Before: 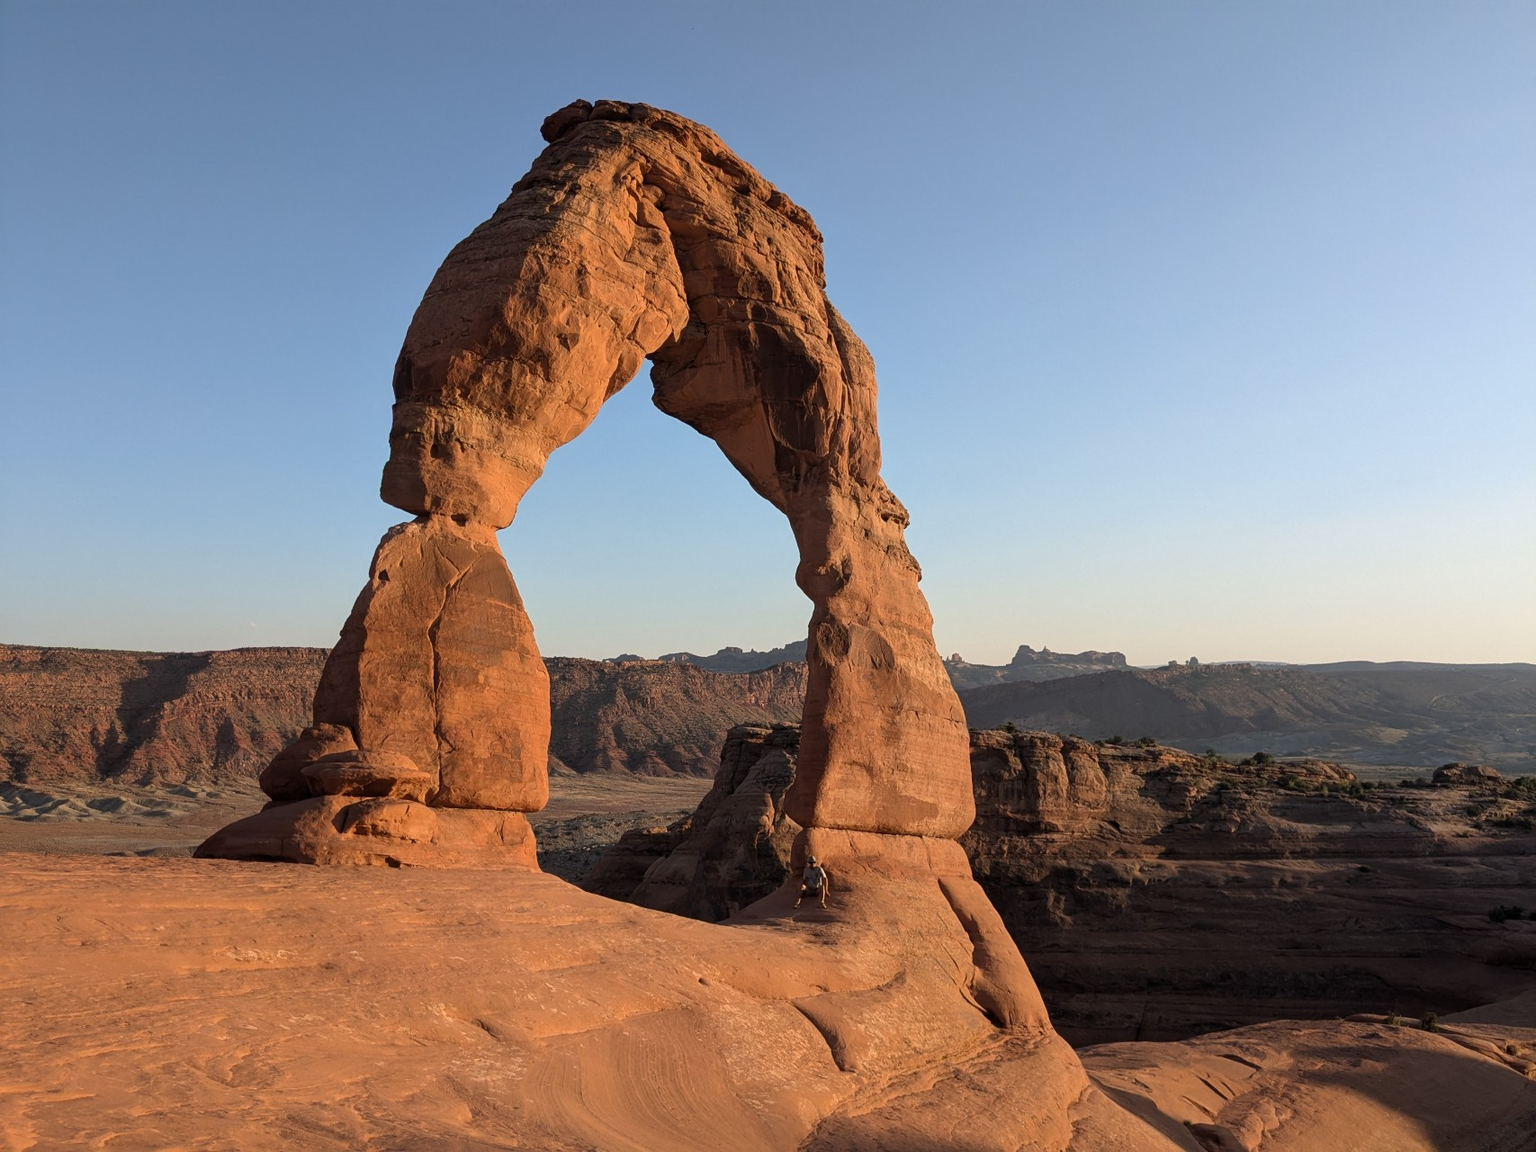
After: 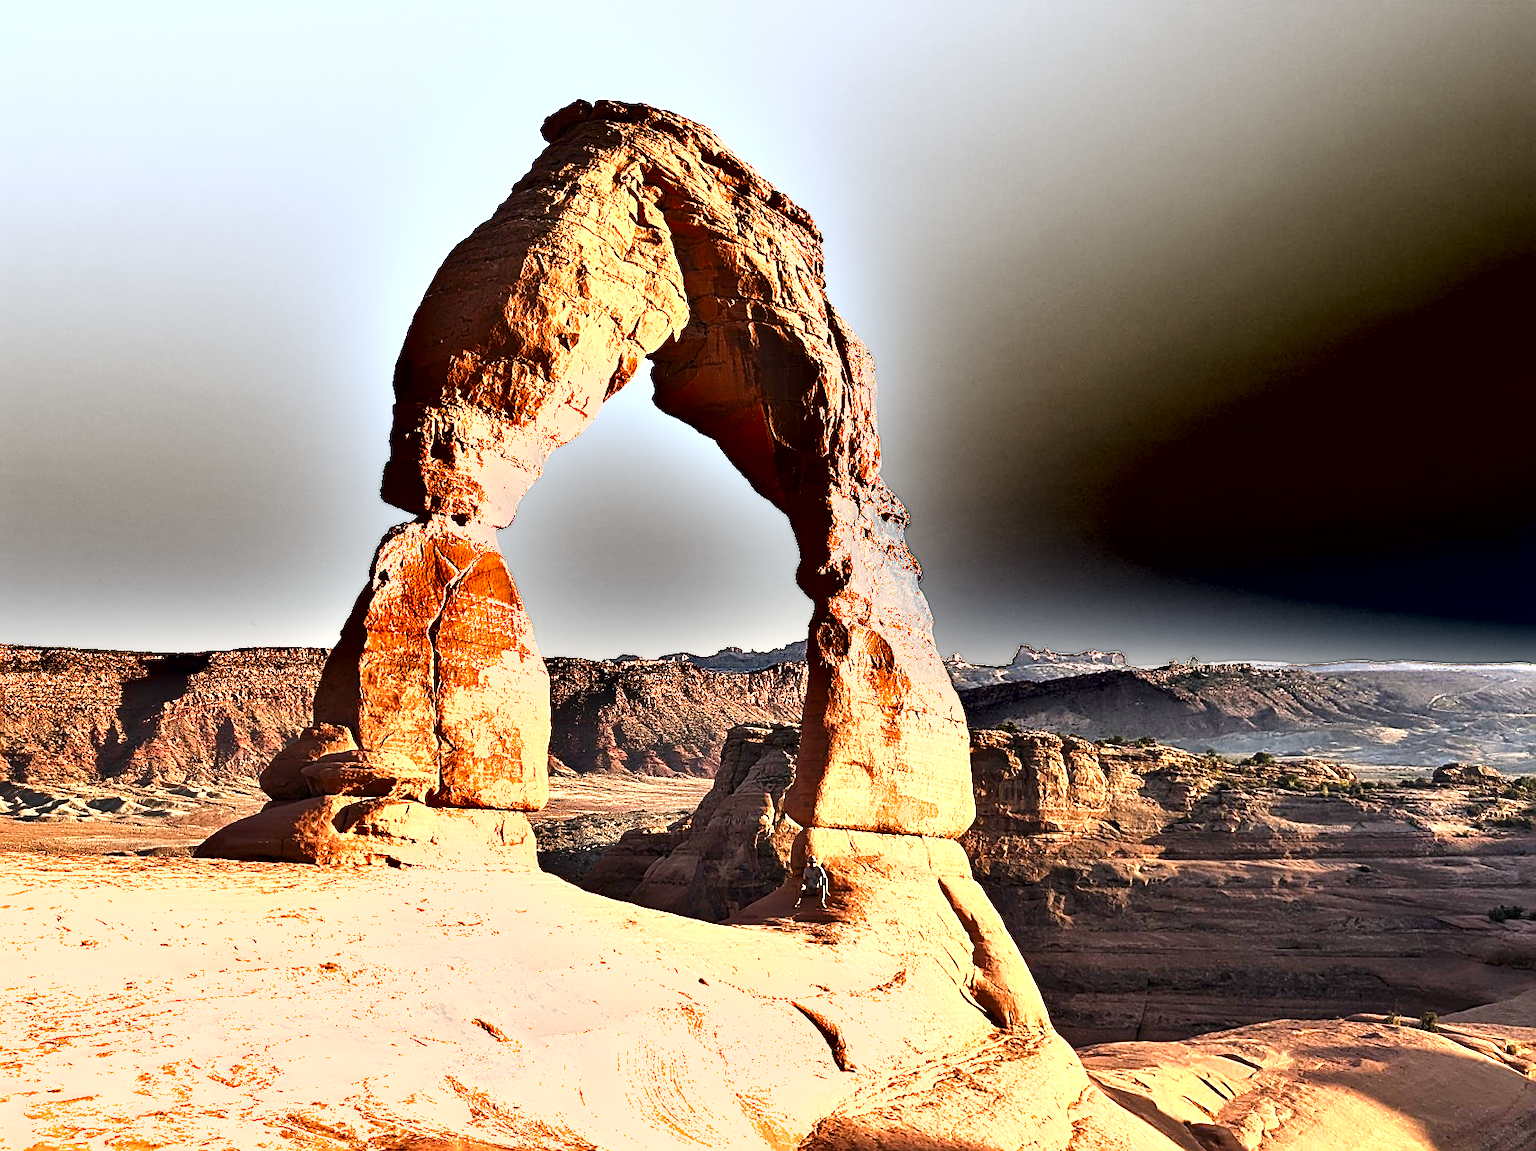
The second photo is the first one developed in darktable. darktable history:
exposure: exposure 2 EV, compensate highlight preservation false
color balance rgb: shadows lift › chroma 1%, shadows lift › hue 217.2°, power › hue 310.8°, highlights gain › chroma 1%, highlights gain › hue 54°, global offset › luminance 0.5%, global offset › hue 171.6°, perceptual saturation grading › global saturation 14.09%, perceptual saturation grading › highlights -25%, perceptual saturation grading › shadows 30%, perceptual brilliance grading › highlights 13.42%, perceptual brilliance grading › mid-tones 8.05%, perceptual brilliance grading › shadows -17.45%, global vibrance 25%
sharpen: on, module defaults
shadows and highlights: shadows color adjustment 97.66%, soften with gaussian
local contrast: mode bilateral grid, contrast 20, coarseness 50, detail 130%, midtone range 0.2
